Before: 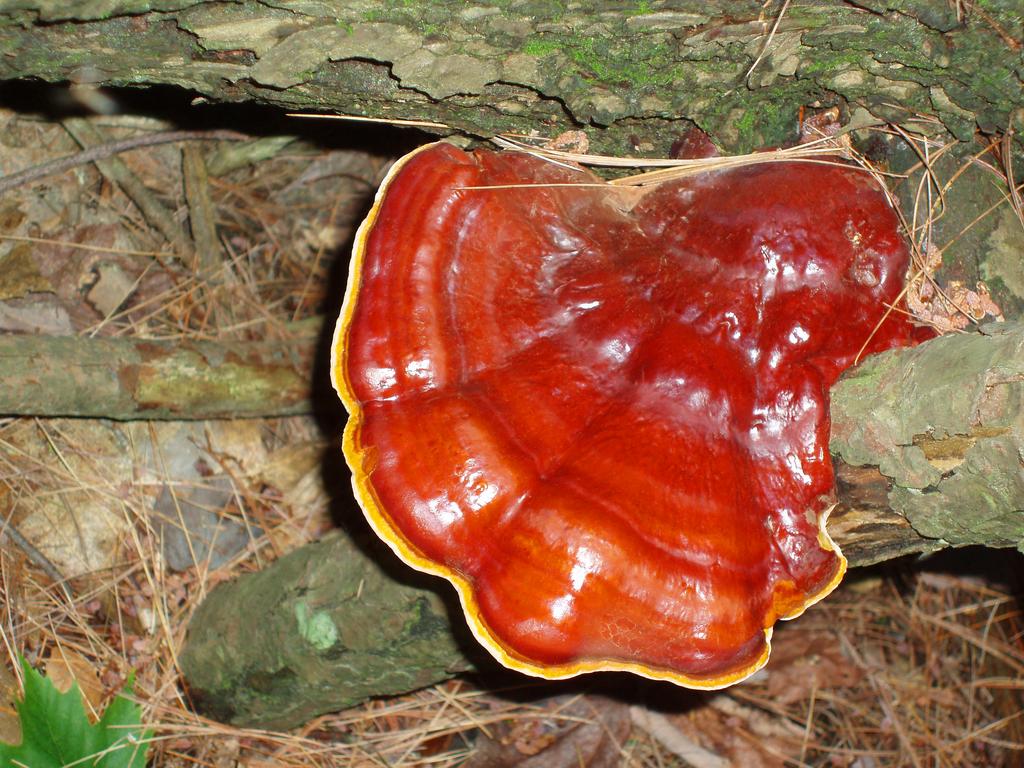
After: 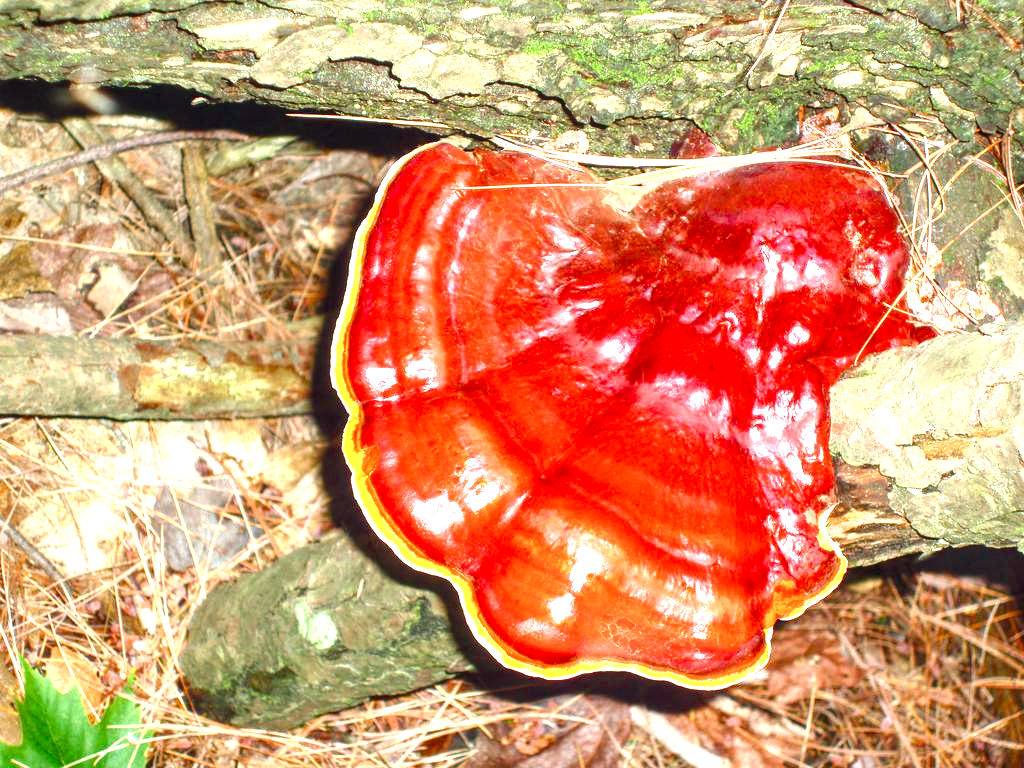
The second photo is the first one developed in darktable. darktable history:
color balance rgb: global offset › chroma 0.054%, global offset › hue 254.29°, perceptual saturation grading › global saturation 20%, perceptual saturation grading › highlights -25.783%, perceptual saturation grading › shadows 49.556%, perceptual brilliance grading › highlights 10.004%, perceptual brilliance grading › mid-tones 5.742%
tone equalizer: on, module defaults
color correction: highlights a* 3.01, highlights b* -1.4, shadows a* -0.068, shadows b* 2.31, saturation 0.983
exposure: black level correction 0, exposure 1.102 EV, compensate exposure bias true, compensate highlight preservation false
local contrast: on, module defaults
